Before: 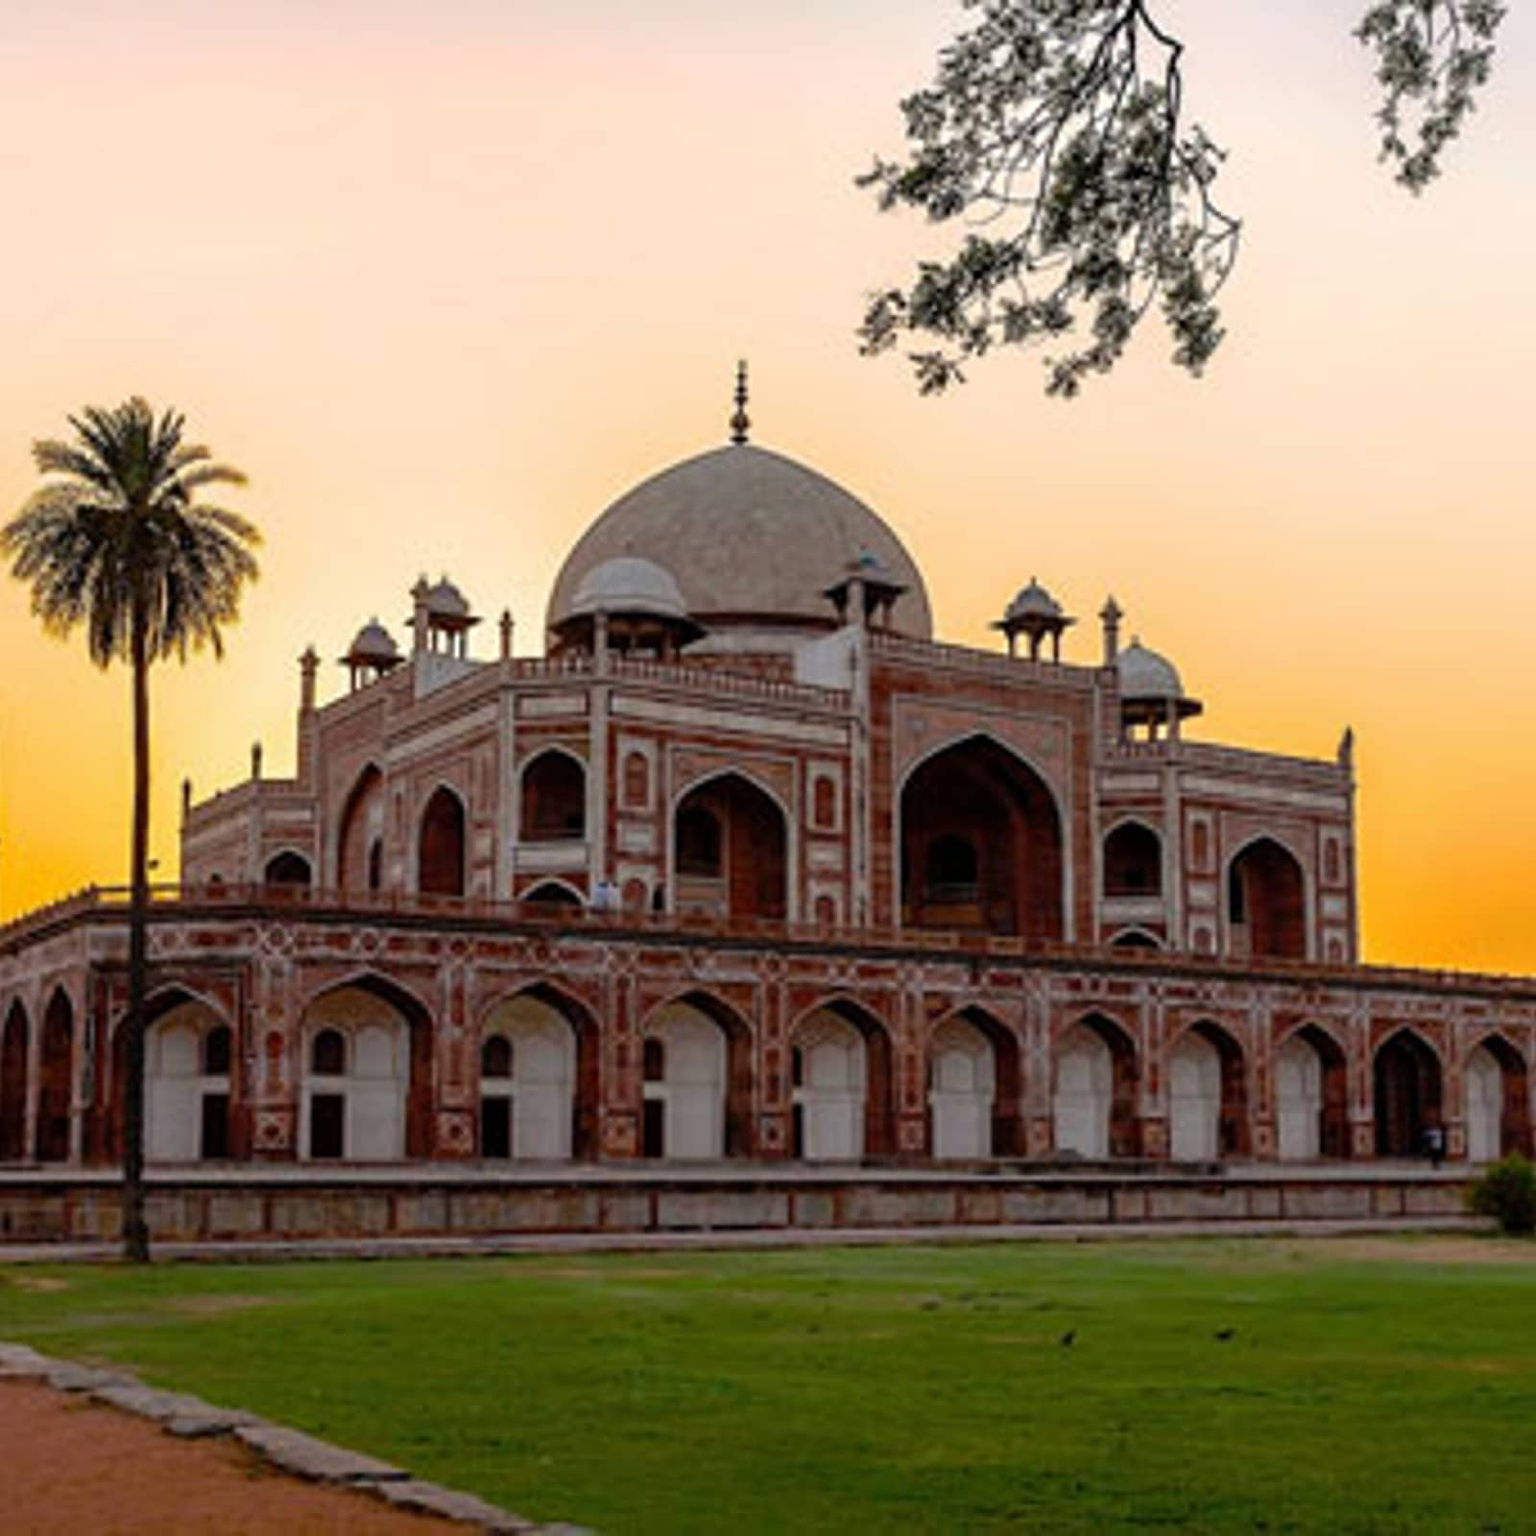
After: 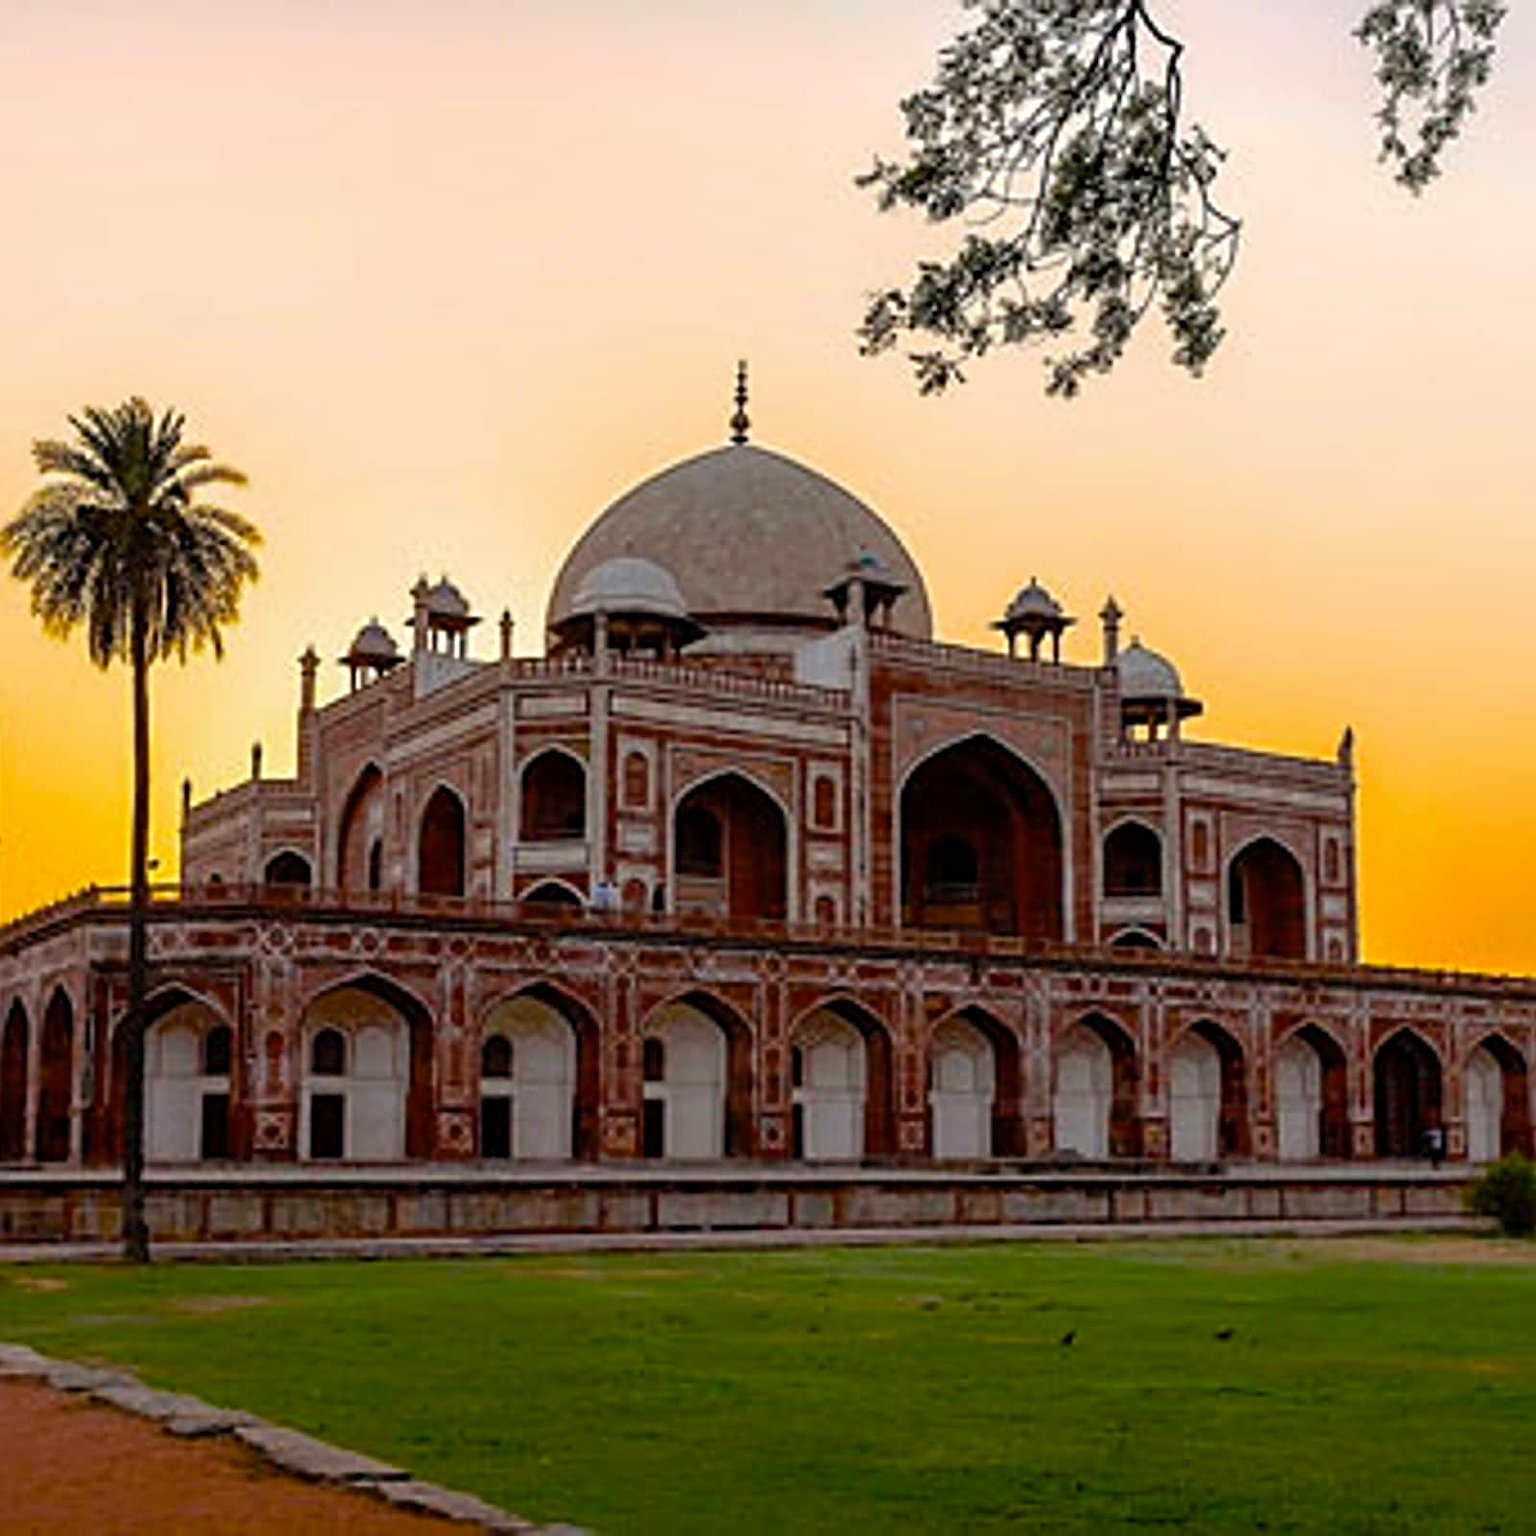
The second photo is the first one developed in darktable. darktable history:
sharpen: radius 4
color balance rgb: linear chroma grading › shadows -8%, linear chroma grading › global chroma 10%, perceptual saturation grading › global saturation 2%, perceptual saturation grading › highlights -2%, perceptual saturation grading › mid-tones 4%, perceptual saturation grading › shadows 8%, perceptual brilliance grading › global brilliance 2%, perceptual brilliance grading › highlights -4%, global vibrance 16%, saturation formula JzAzBz (2021)
